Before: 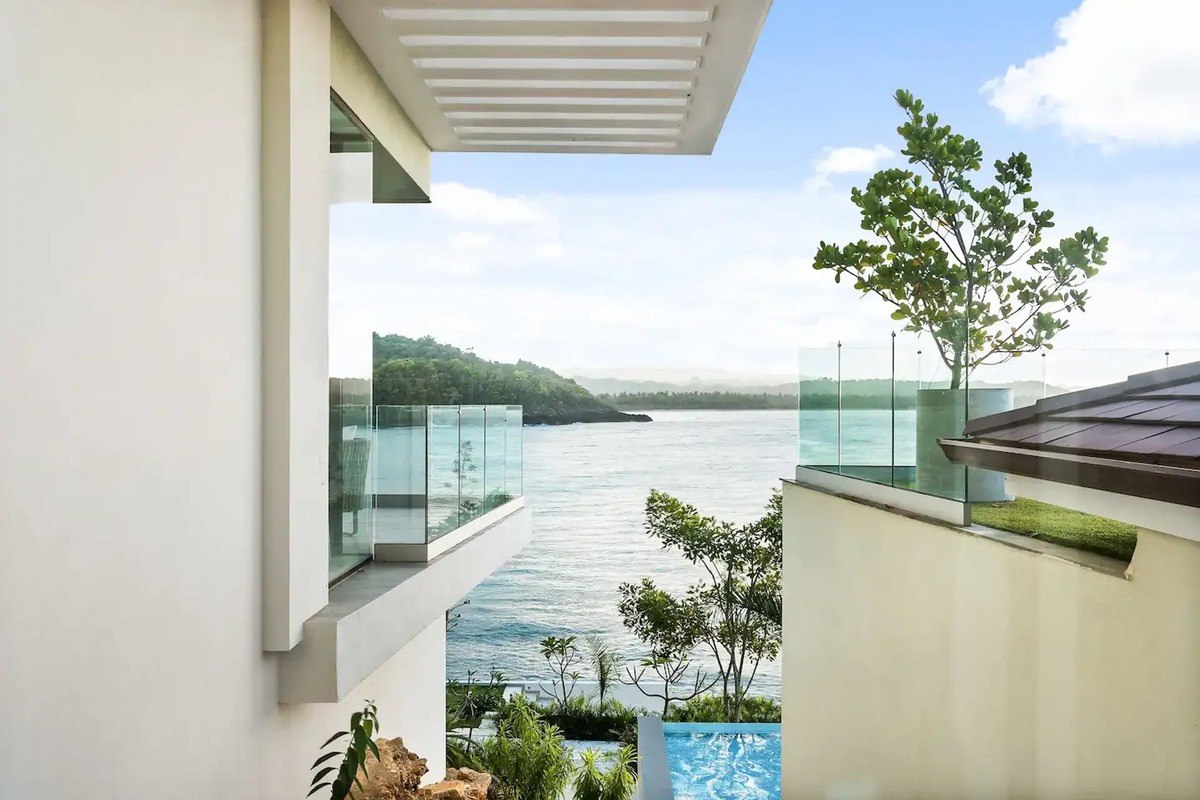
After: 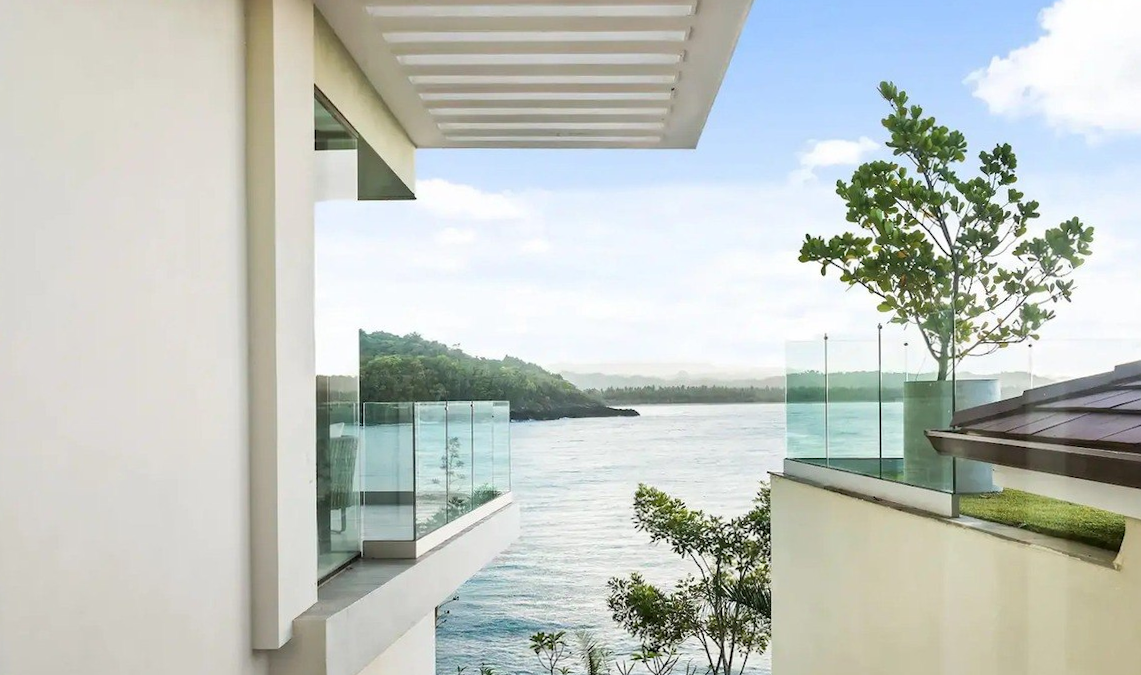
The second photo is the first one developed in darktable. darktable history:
crop and rotate: angle 0.562°, left 0.444%, right 3.068%, bottom 14.347%
